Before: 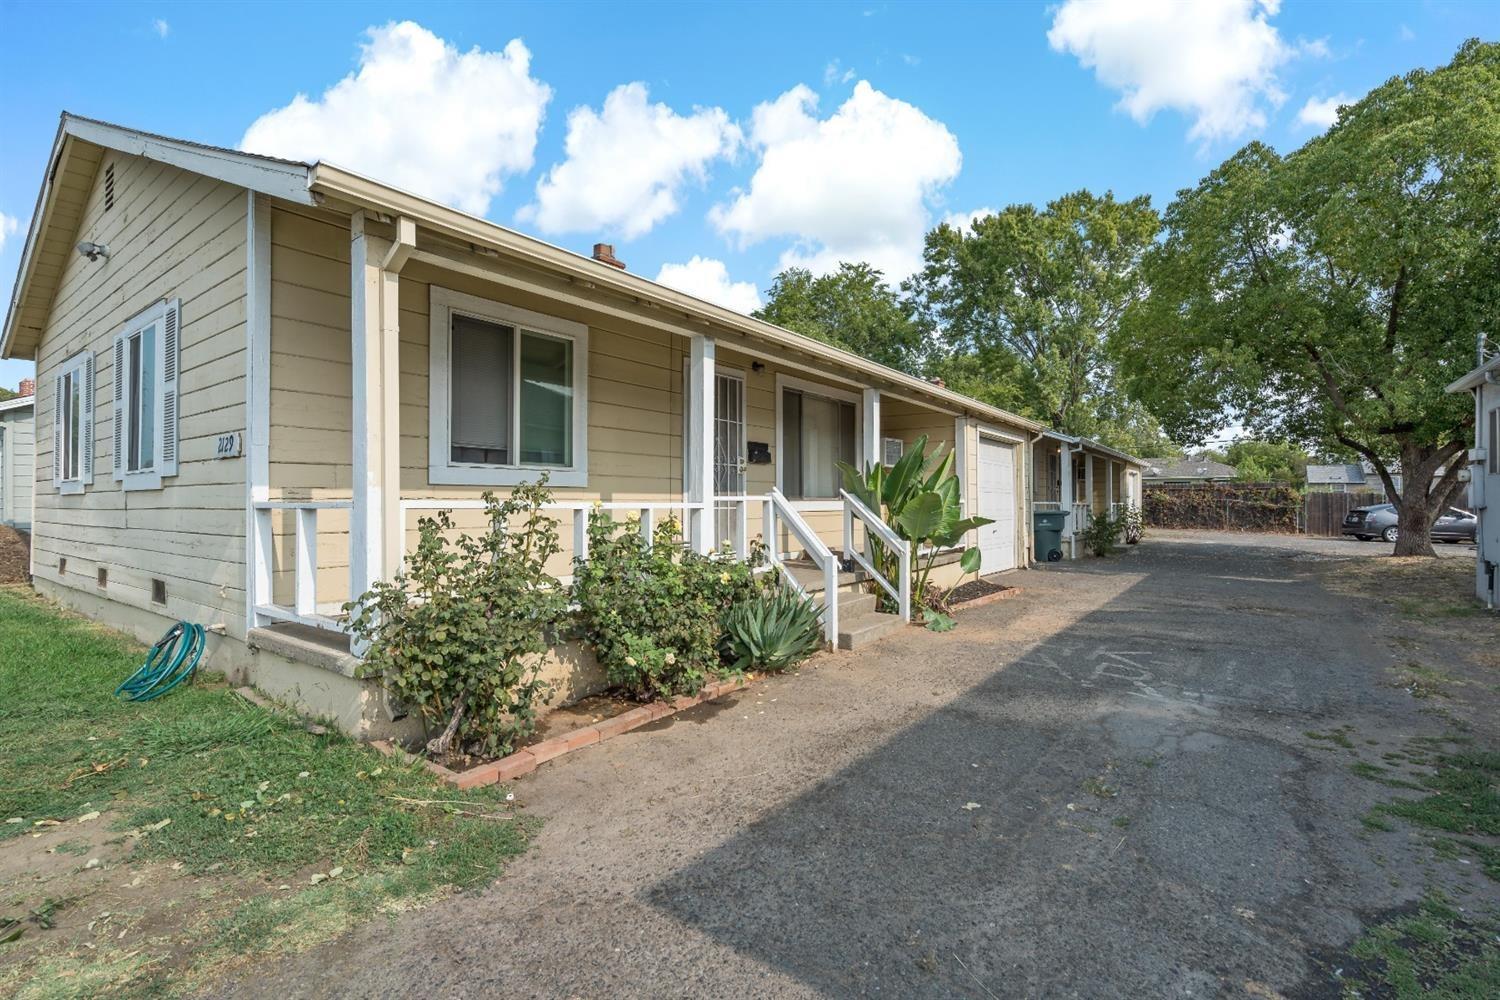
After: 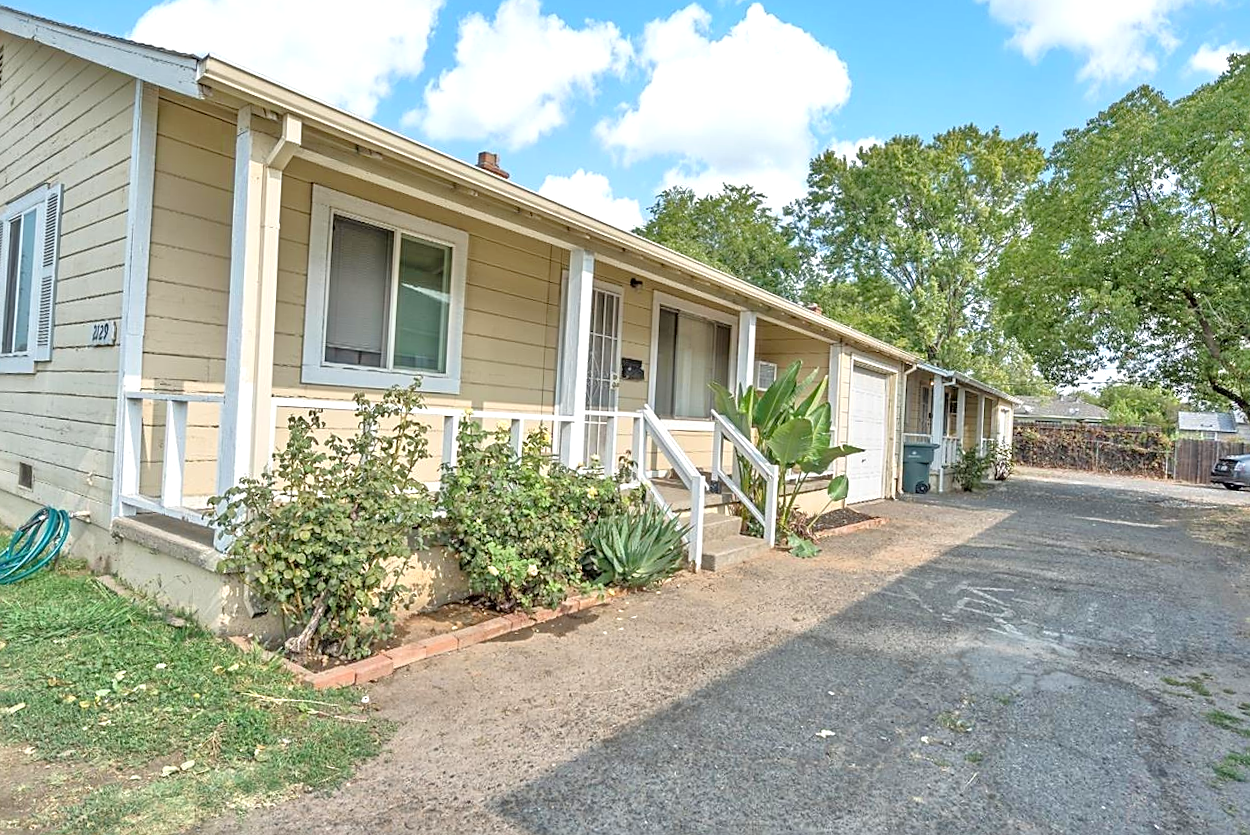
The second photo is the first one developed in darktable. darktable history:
sharpen: on, module defaults
exposure: exposure 0.176 EV, compensate exposure bias true, compensate highlight preservation false
contrast brightness saturation: contrast 0.072
crop and rotate: angle -3.09°, left 5.321%, top 5.182%, right 4.711%, bottom 4.655%
tone equalizer: -7 EV 0.162 EV, -6 EV 0.618 EV, -5 EV 1.17 EV, -4 EV 1.37 EV, -3 EV 1.13 EV, -2 EV 0.6 EV, -1 EV 0.164 EV, luminance estimator HSV value / RGB max
